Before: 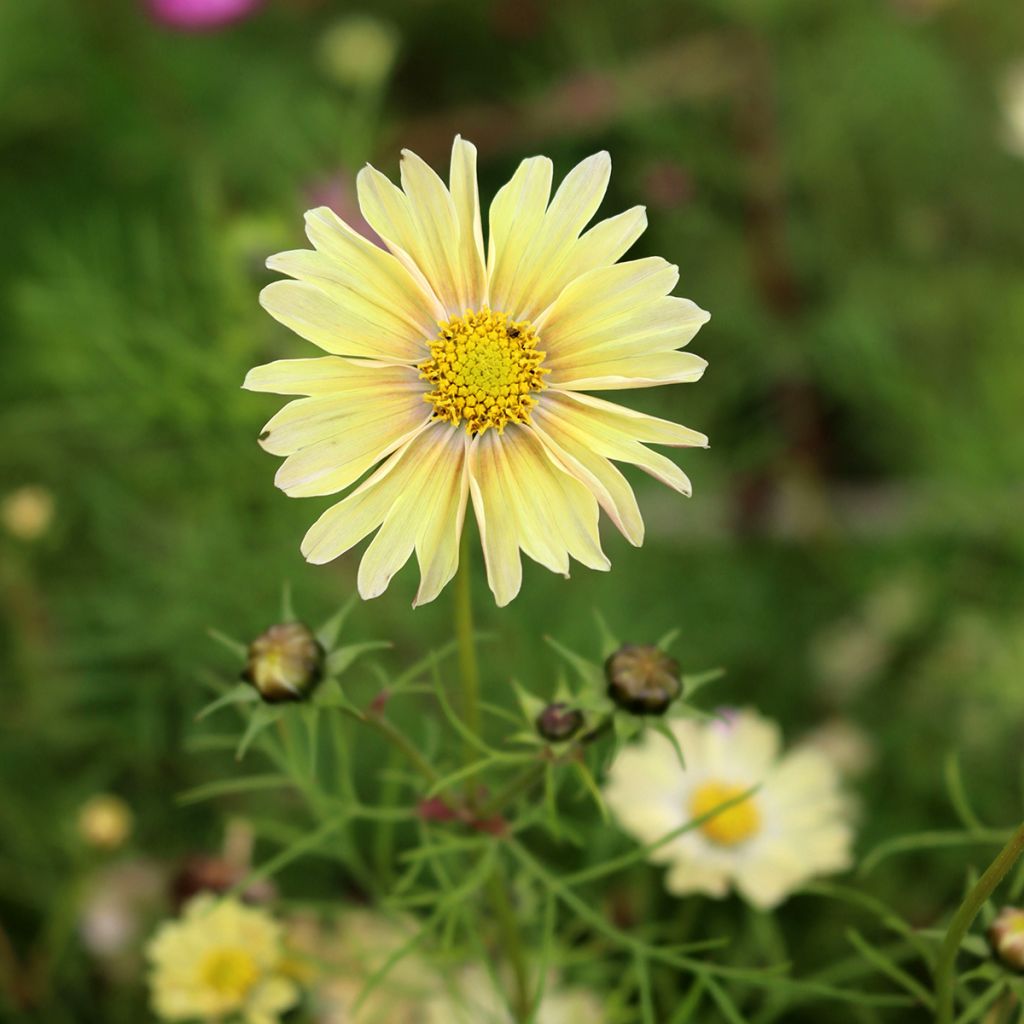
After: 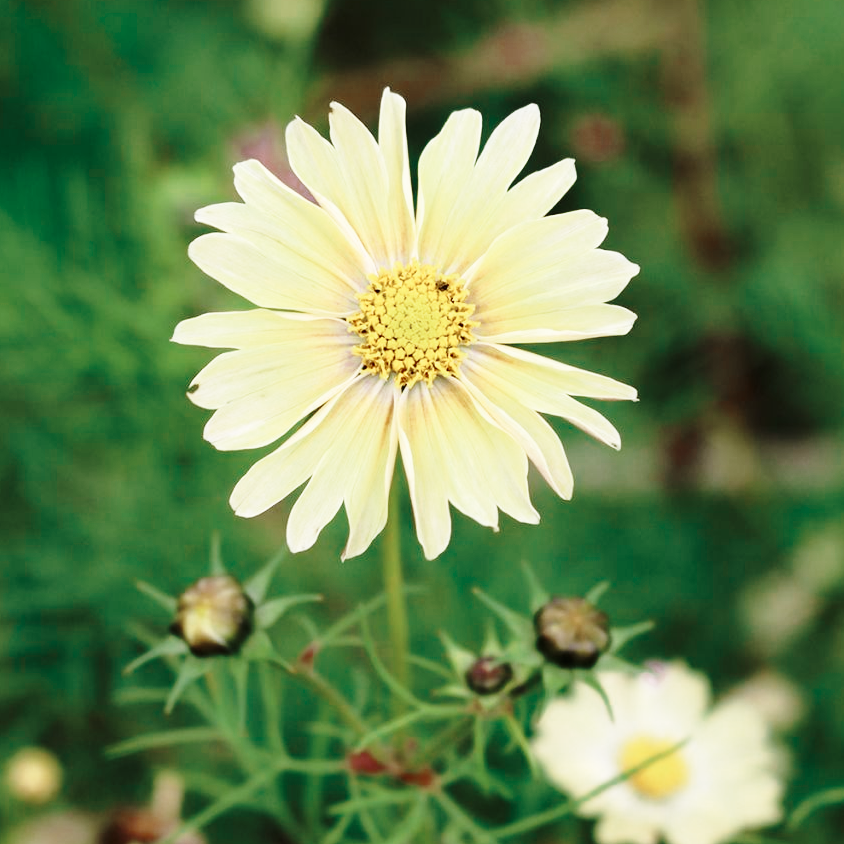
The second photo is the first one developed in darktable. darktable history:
crop and rotate: left 7.011%, top 4.636%, right 10.55%, bottom 12.907%
base curve: curves: ch0 [(0, 0) (0.028, 0.03) (0.121, 0.232) (0.46, 0.748) (0.859, 0.968) (1, 1)], preserve colors none
color zones: curves: ch0 [(0, 0.5) (0.125, 0.4) (0.25, 0.5) (0.375, 0.4) (0.5, 0.4) (0.625, 0.35) (0.75, 0.35) (0.875, 0.5)]; ch1 [(0, 0.35) (0.125, 0.45) (0.25, 0.35) (0.375, 0.35) (0.5, 0.35) (0.625, 0.35) (0.75, 0.45) (0.875, 0.35)]; ch2 [(0, 0.6) (0.125, 0.5) (0.25, 0.5) (0.375, 0.6) (0.5, 0.6) (0.625, 0.5) (0.75, 0.5) (0.875, 0.5)]
